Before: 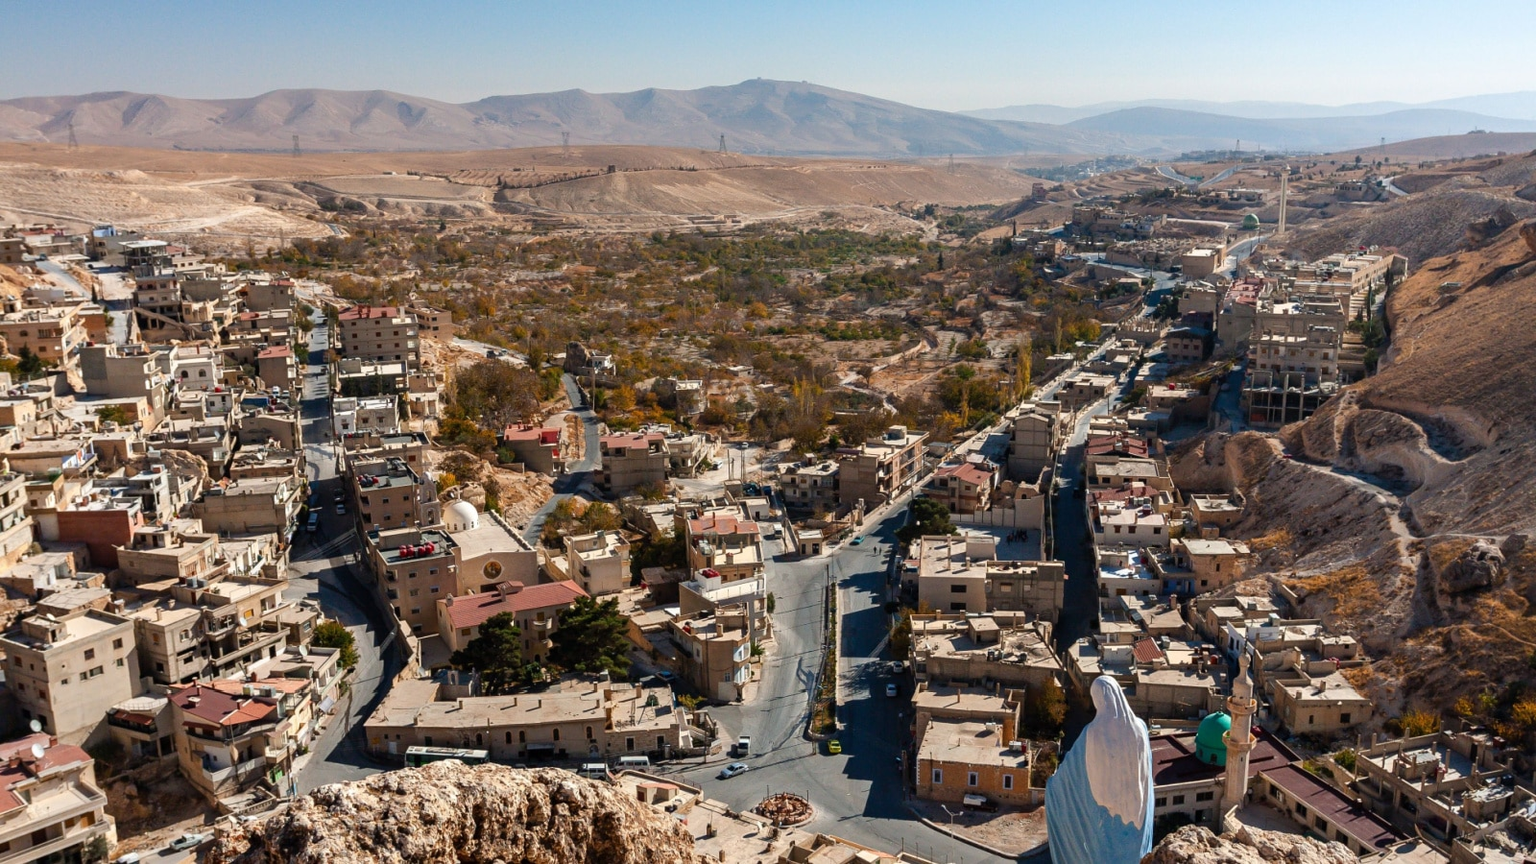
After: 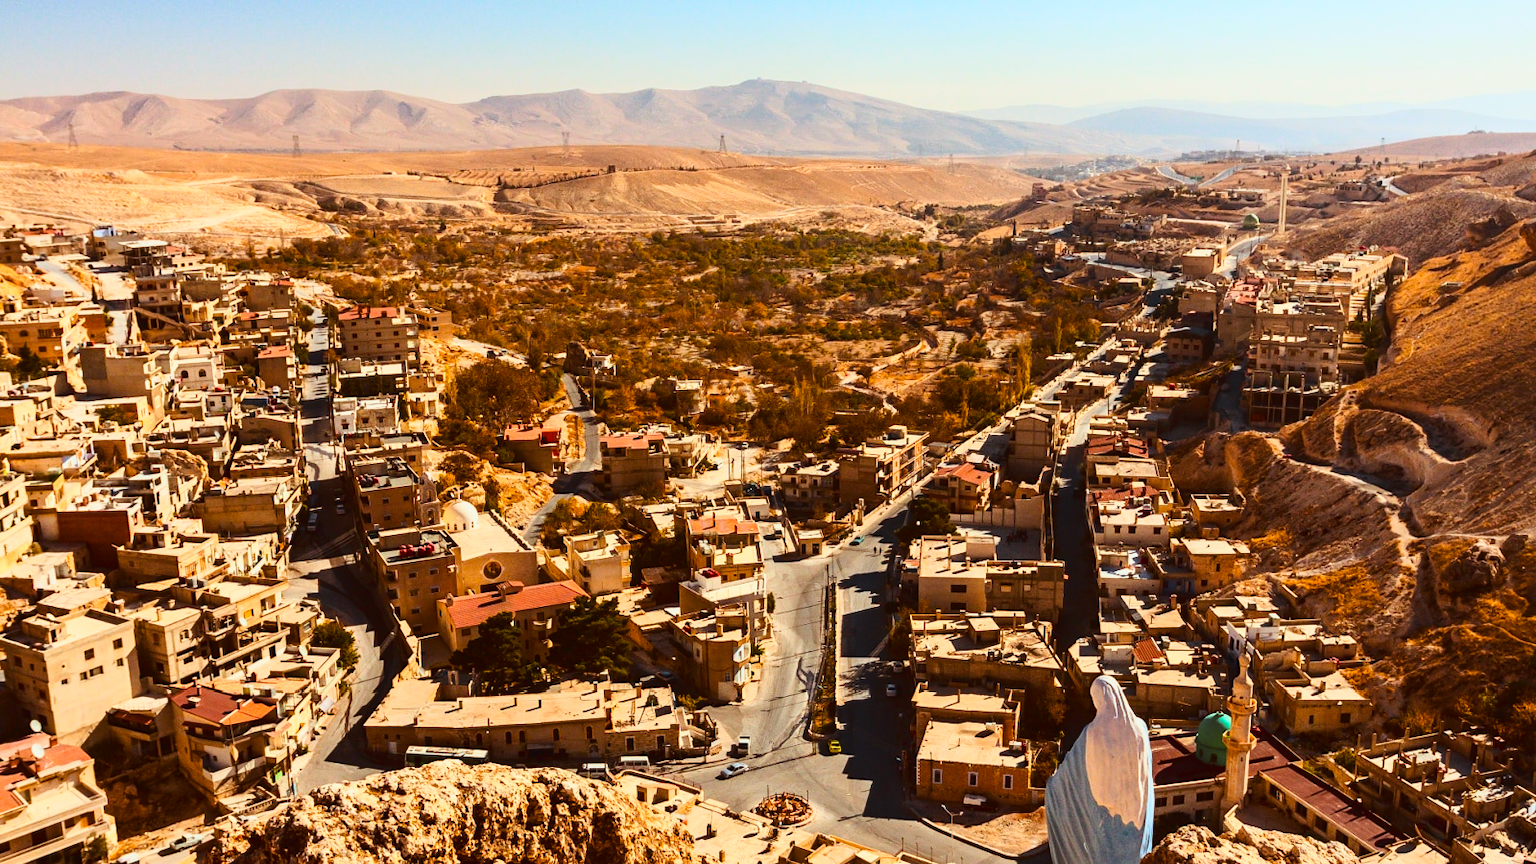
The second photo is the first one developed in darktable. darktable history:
color balance rgb: shadows lift › chroma 9.776%, shadows lift › hue 42.97°, power › luminance 9.809%, power › chroma 2.803%, power › hue 57.78°, perceptual saturation grading › global saturation 29.939%
tone curve: curves: ch0 [(0, 0.031) (0.145, 0.106) (0.319, 0.269) (0.495, 0.544) (0.707, 0.833) (0.859, 0.931) (1, 0.967)]; ch1 [(0, 0) (0.279, 0.218) (0.424, 0.411) (0.495, 0.504) (0.538, 0.55) (0.578, 0.595) (0.707, 0.778) (1, 1)]; ch2 [(0, 0) (0.125, 0.089) (0.353, 0.329) (0.436, 0.432) (0.552, 0.554) (0.615, 0.674) (1, 1)], color space Lab, linked channels, preserve colors none
